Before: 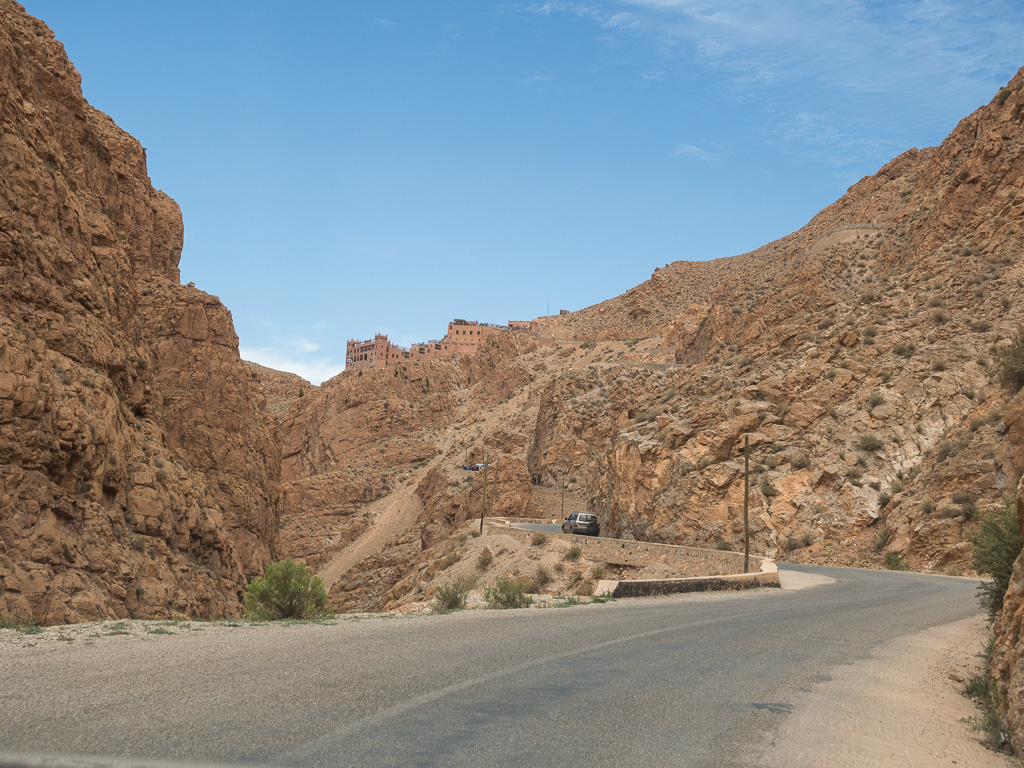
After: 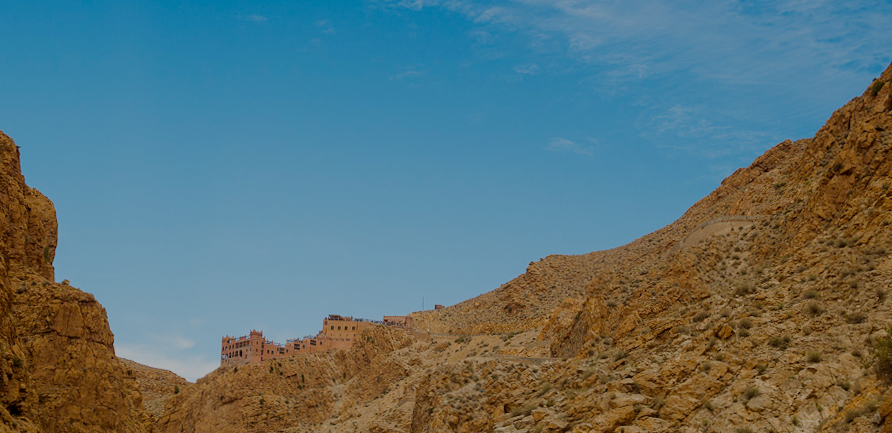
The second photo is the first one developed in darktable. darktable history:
rotate and perspective: rotation -0.45°, automatic cropping original format, crop left 0.008, crop right 0.992, crop top 0.012, crop bottom 0.988
color balance rgb: linear chroma grading › global chroma 15%, perceptual saturation grading › global saturation 30%
crop and rotate: left 11.812%, bottom 42.776%
exposure: black level correction 0.002, exposure -0.1 EV, compensate highlight preservation false
filmic rgb: middle gray luminance 30%, black relative exposure -9 EV, white relative exposure 7 EV, threshold 6 EV, target black luminance 0%, hardness 2.94, latitude 2.04%, contrast 0.963, highlights saturation mix 5%, shadows ↔ highlights balance 12.16%, add noise in highlights 0, preserve chrominance no, color science v3 (2019), use custom middle-gray values true, iterations of high-quality reconstruction 0, contrast in highlights soft, enable highlight reconstruction true
